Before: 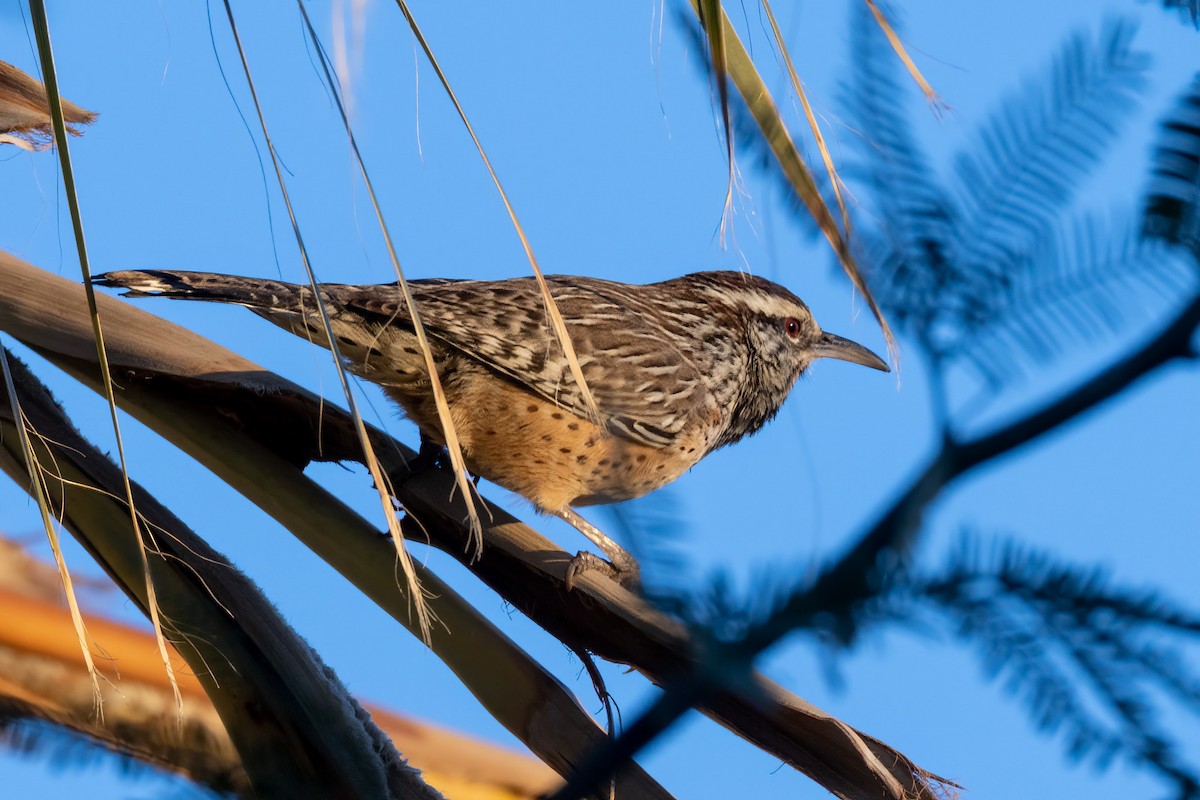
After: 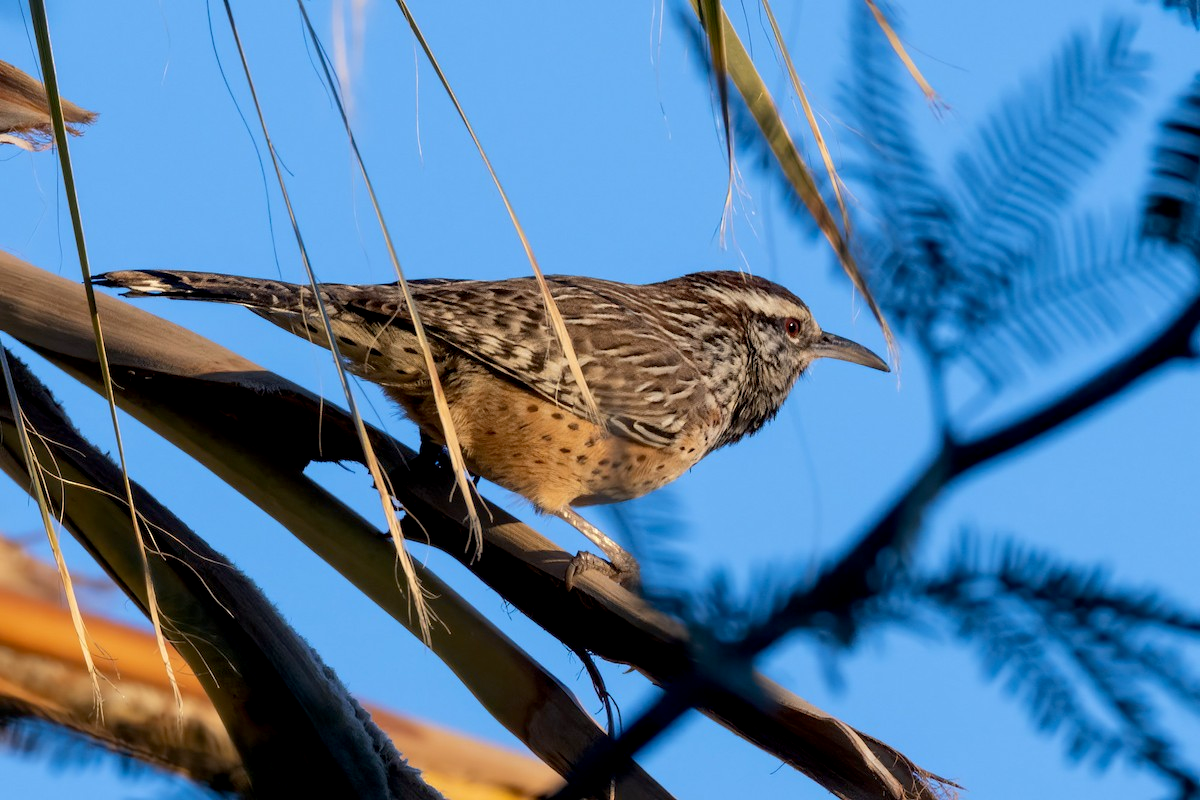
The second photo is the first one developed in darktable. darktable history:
exposure: black level correction 0.005, exposure 0.002 EV, compensate highlight preservation false
